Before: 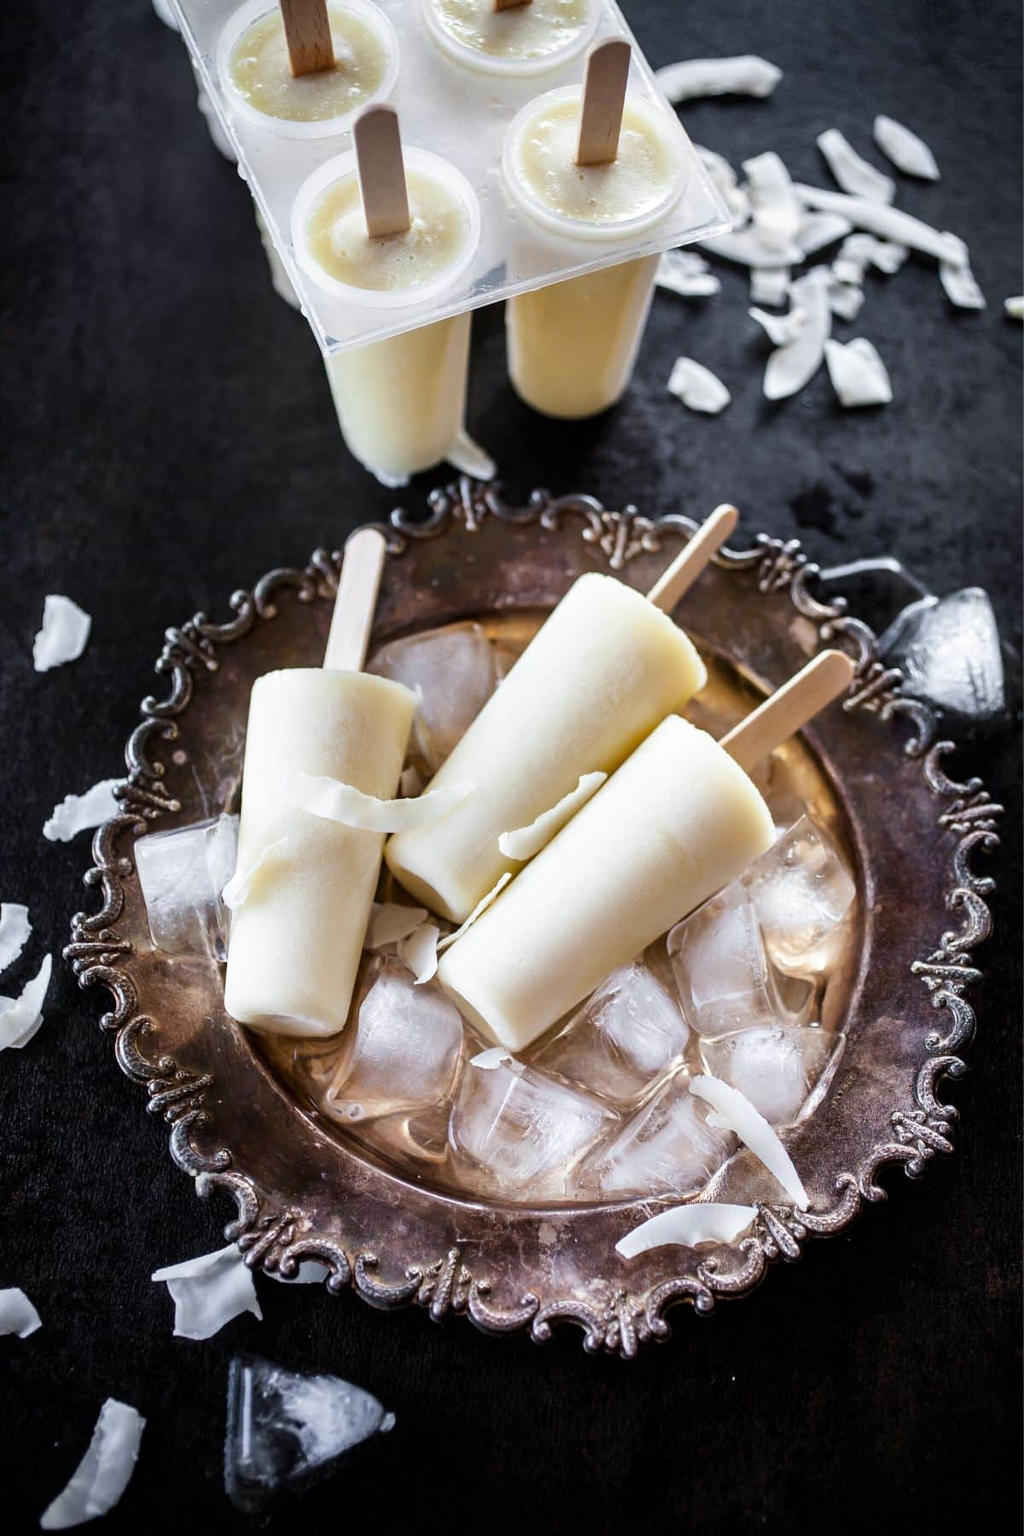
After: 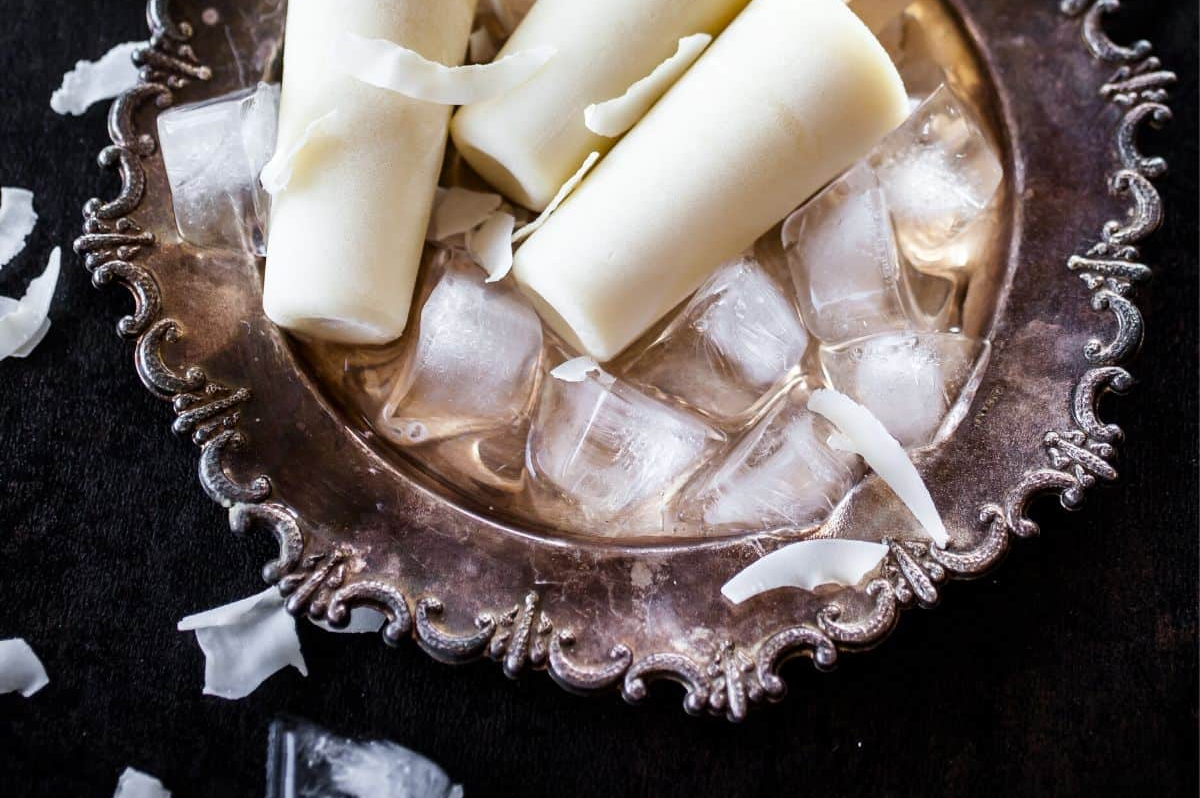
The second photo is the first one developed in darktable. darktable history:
crop and rotate: top 48.409%, bottom 7.204%
